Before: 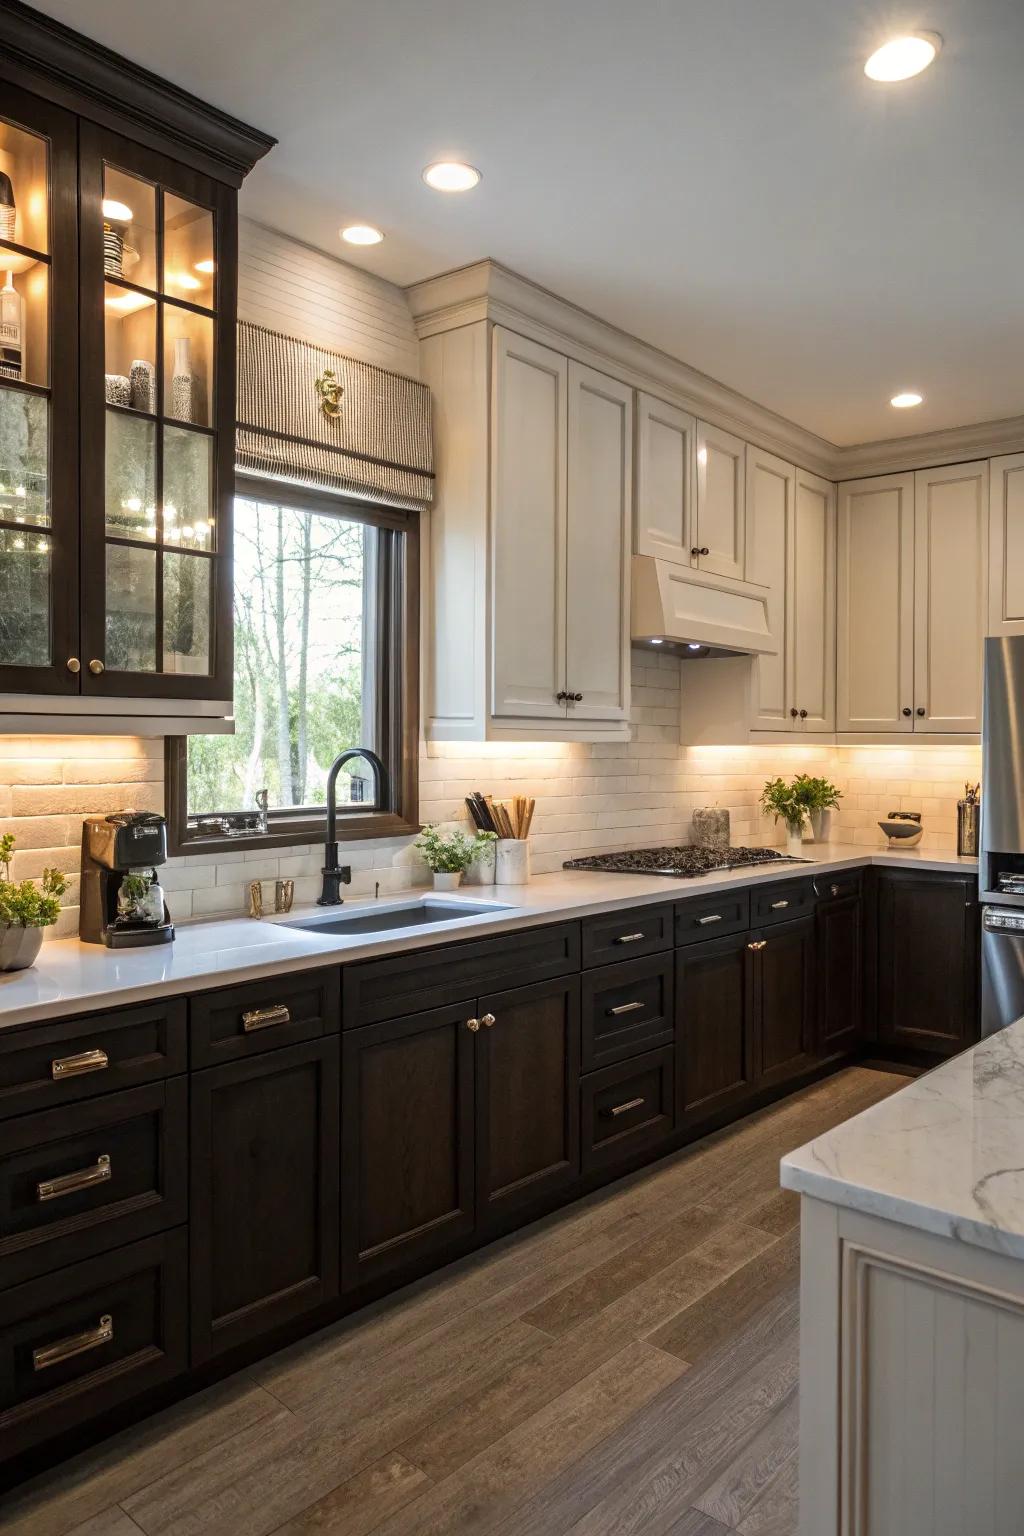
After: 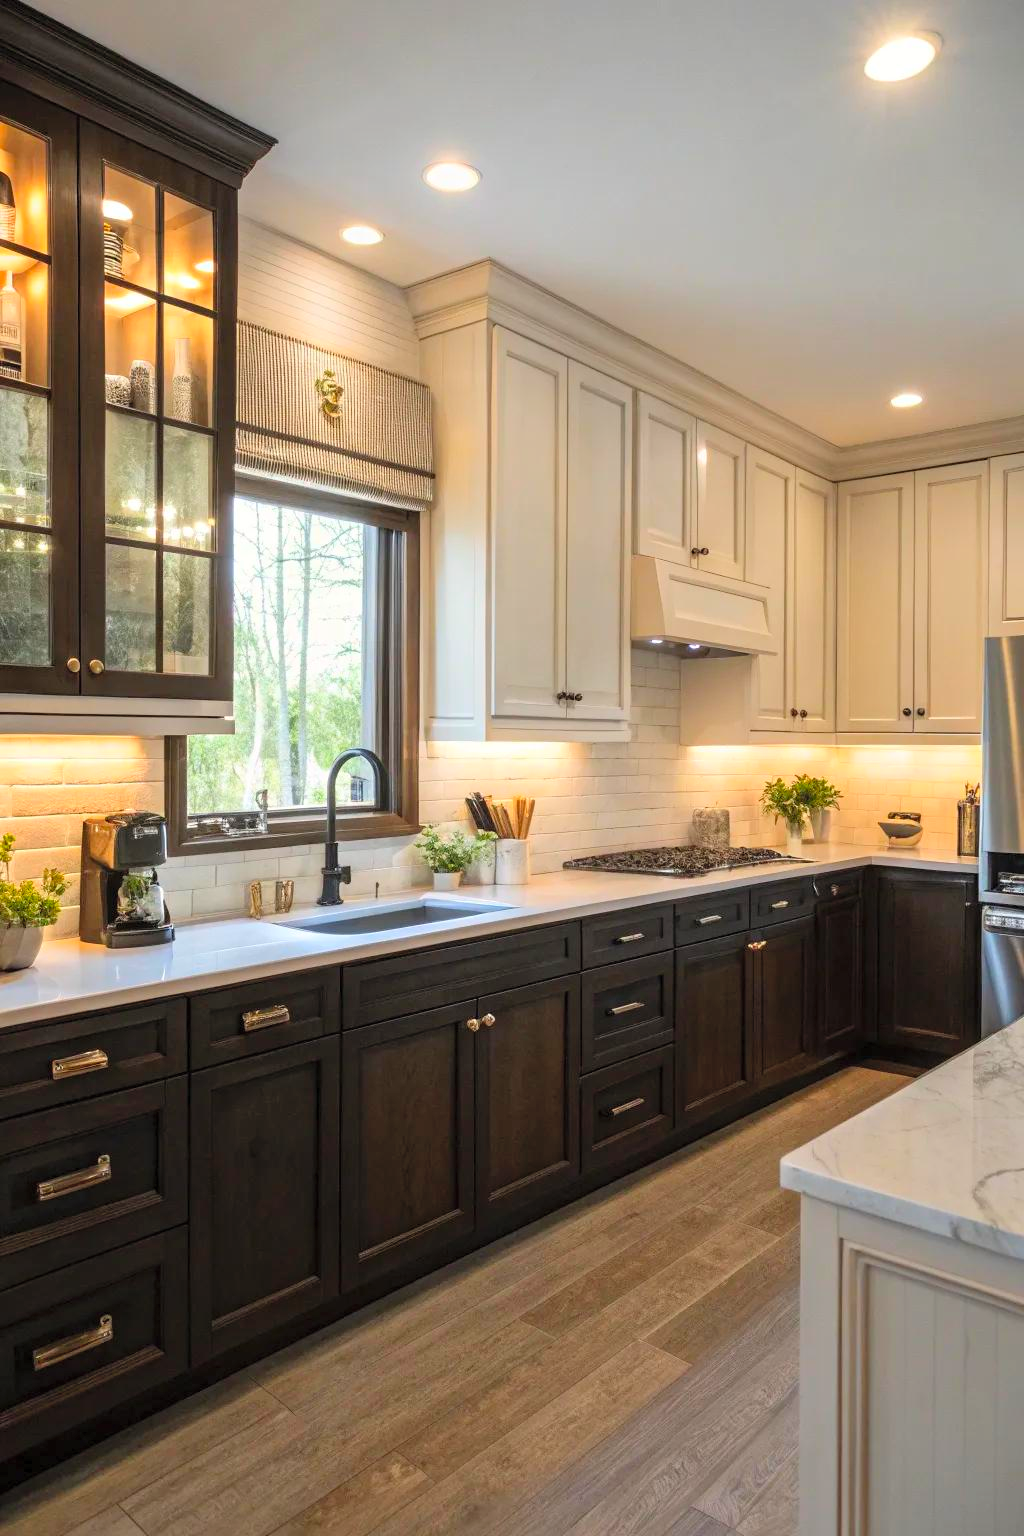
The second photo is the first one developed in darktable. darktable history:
contrast brightness saturation: contrast 0.065, brightness 0.171, saturation 0.414
